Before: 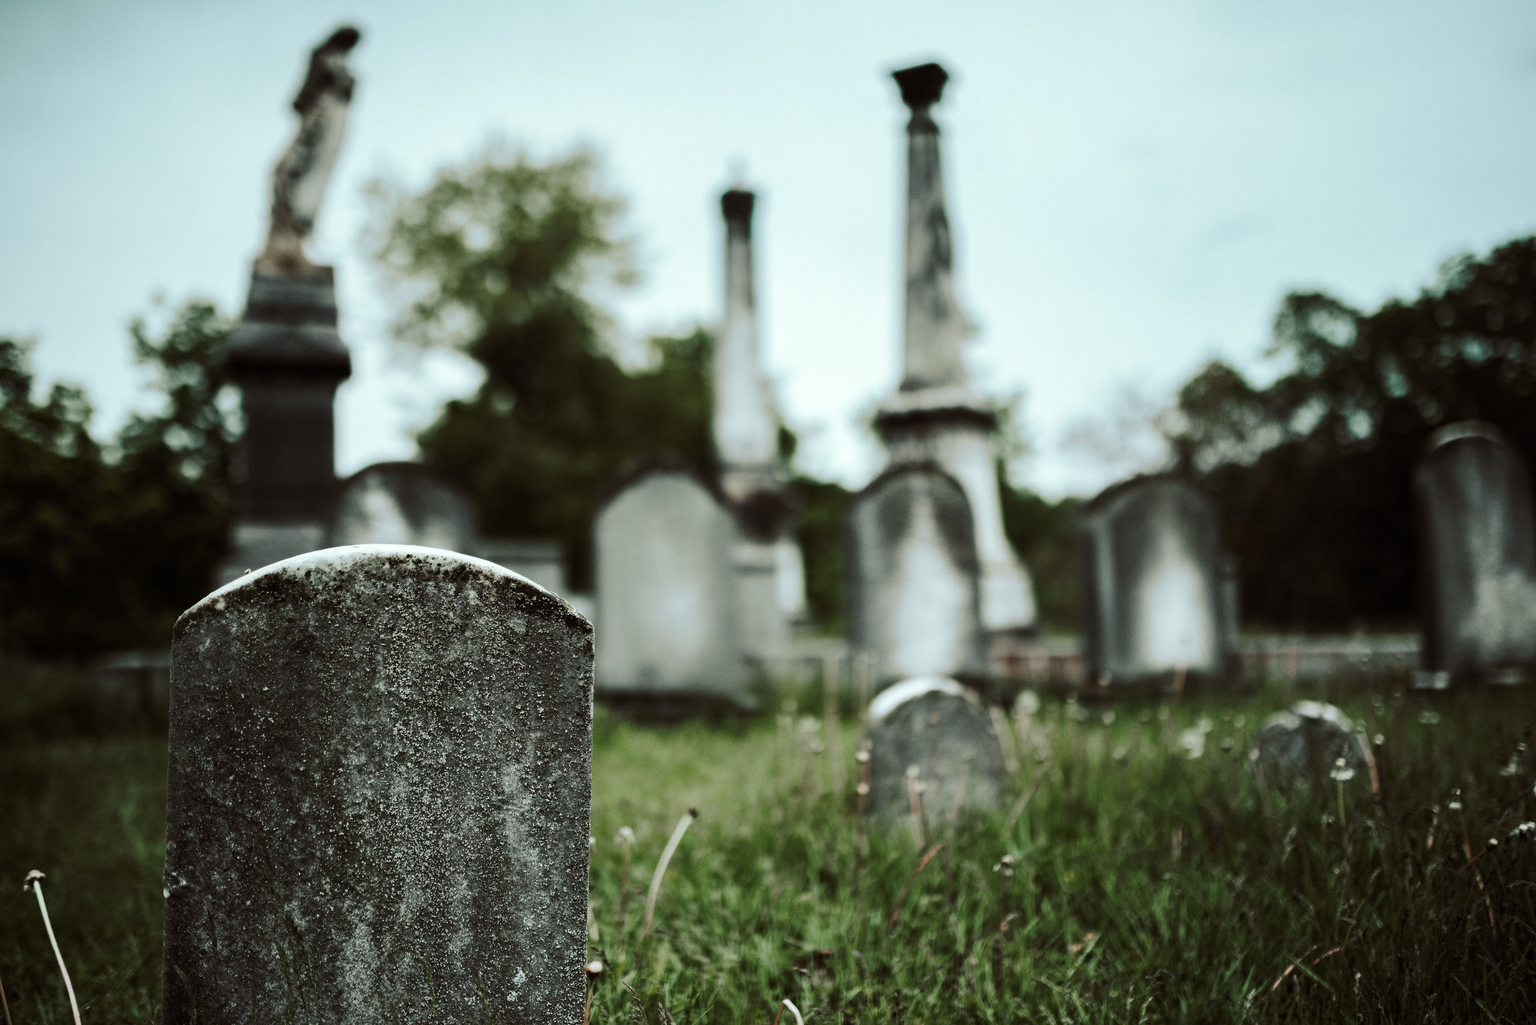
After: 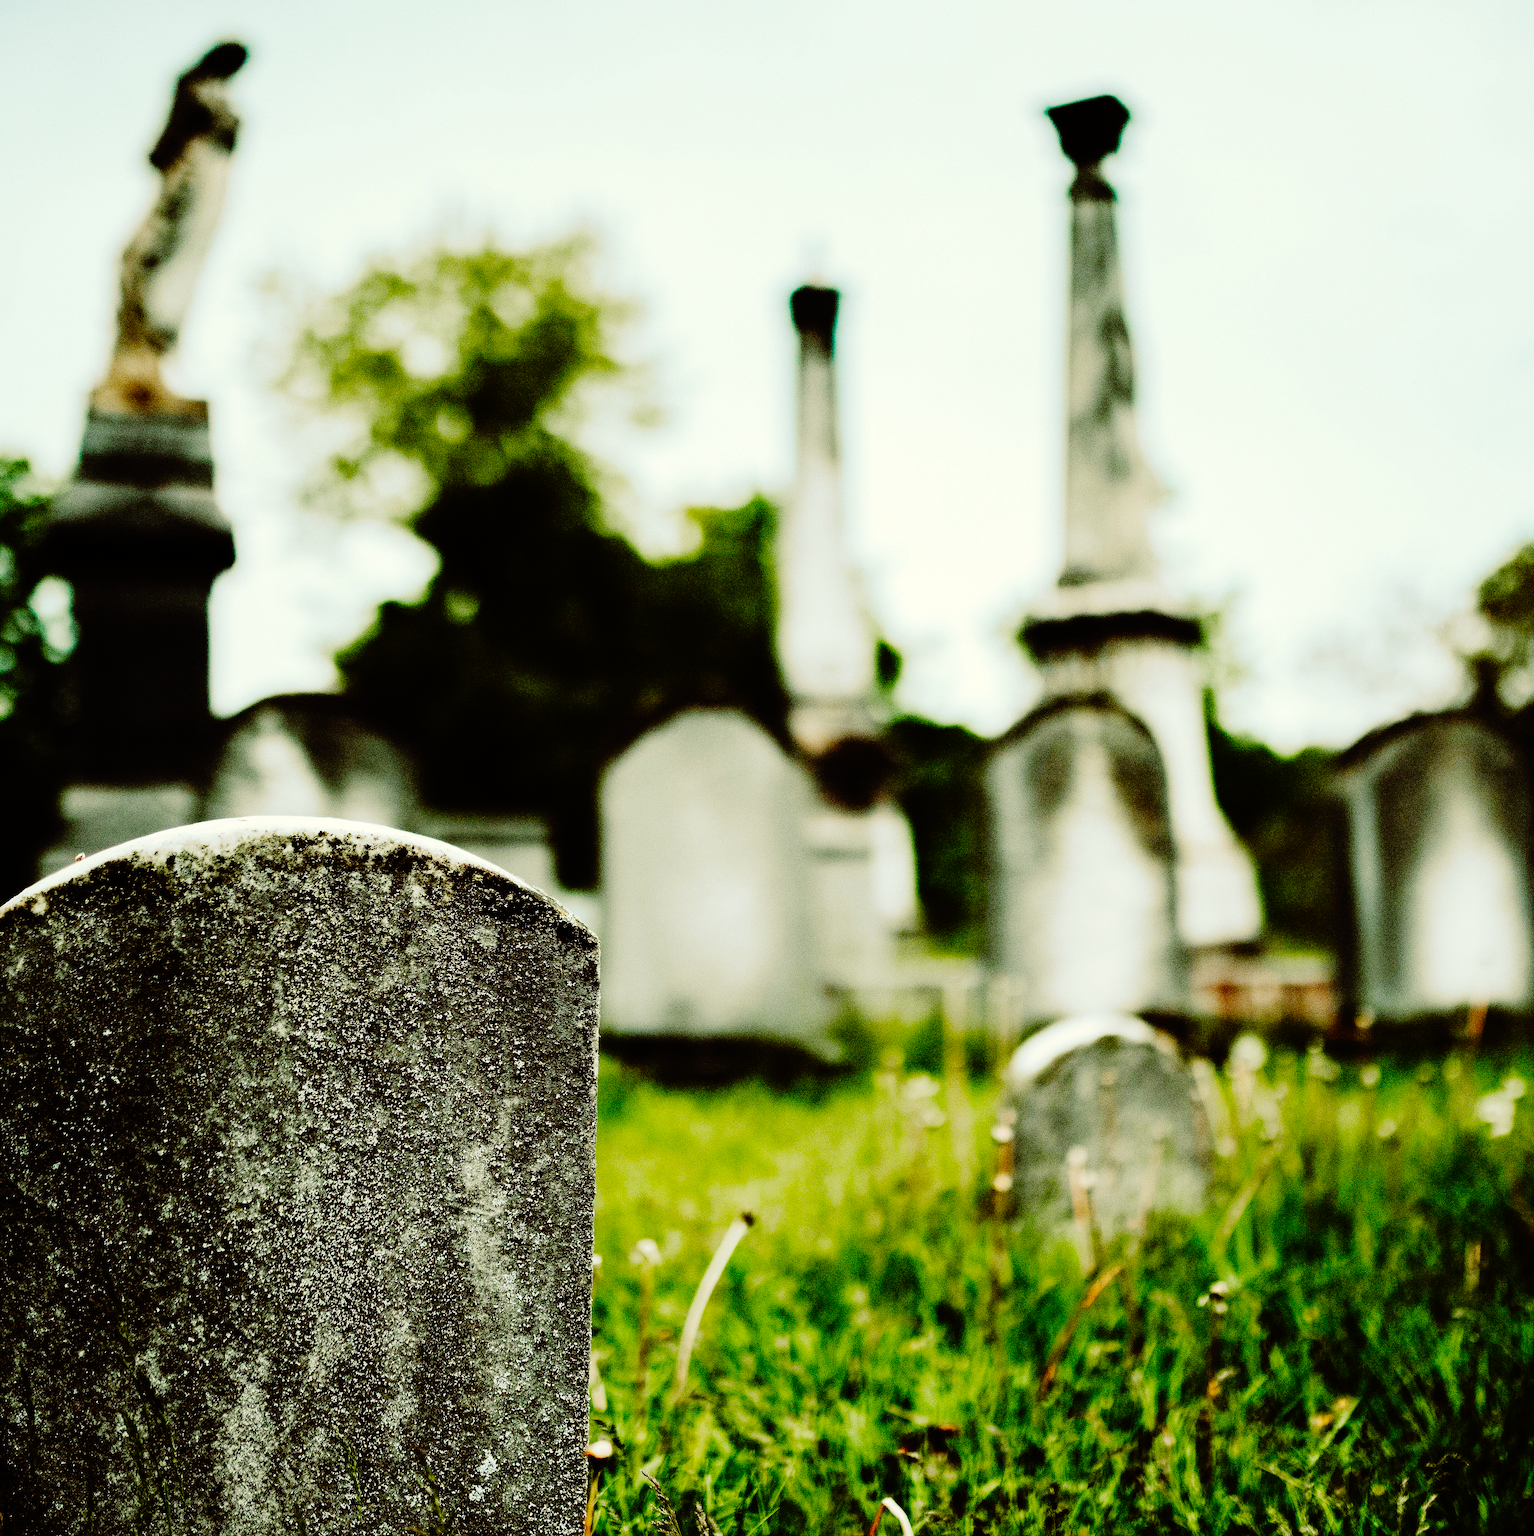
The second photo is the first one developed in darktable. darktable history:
white balance: red 1.045, blue 0.932
sharpen: radius 0.969, amount 0.604
crop and rotate: left 12.673%, right 20.66%
color balance rgb: linear chroma grading › global chroma 15%, perceptual saturation grading › global saturation 30%
color contrast: green-magenta contrast 1.1, blue-yellow contrast 1.1, unbound 0
base curve: curves: ch0 [(0, 0) (0.036, 0.01) (0.123, 0.254) (0.258, 0.504) (0.507, 0.748) (1, 1)], preserve colors none
